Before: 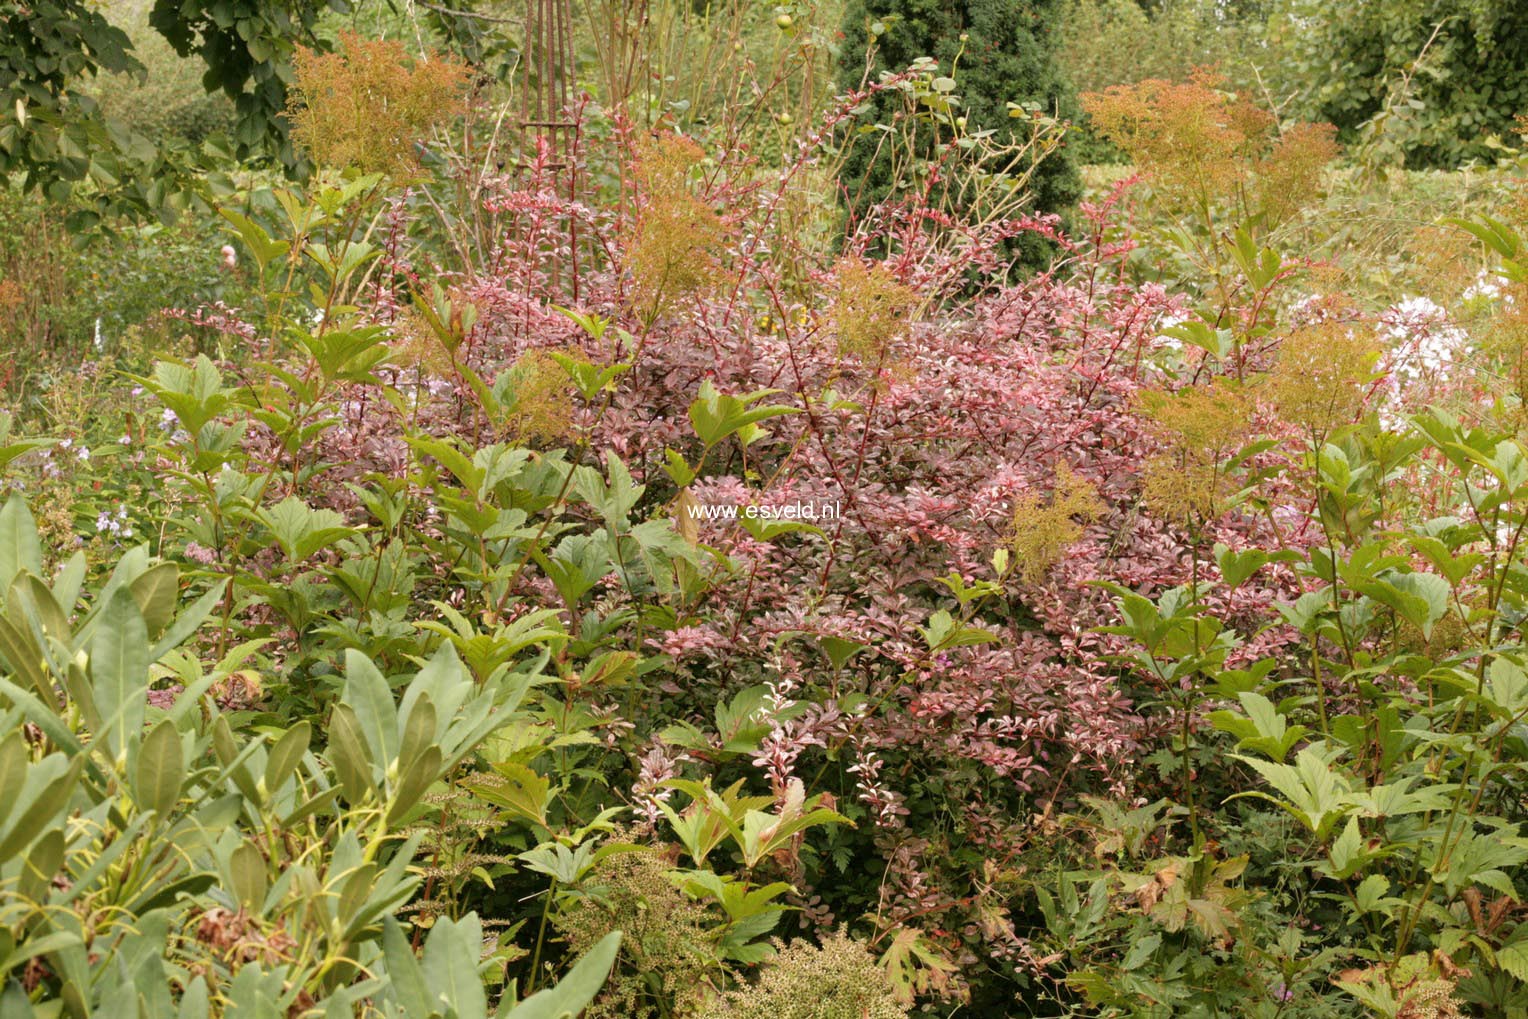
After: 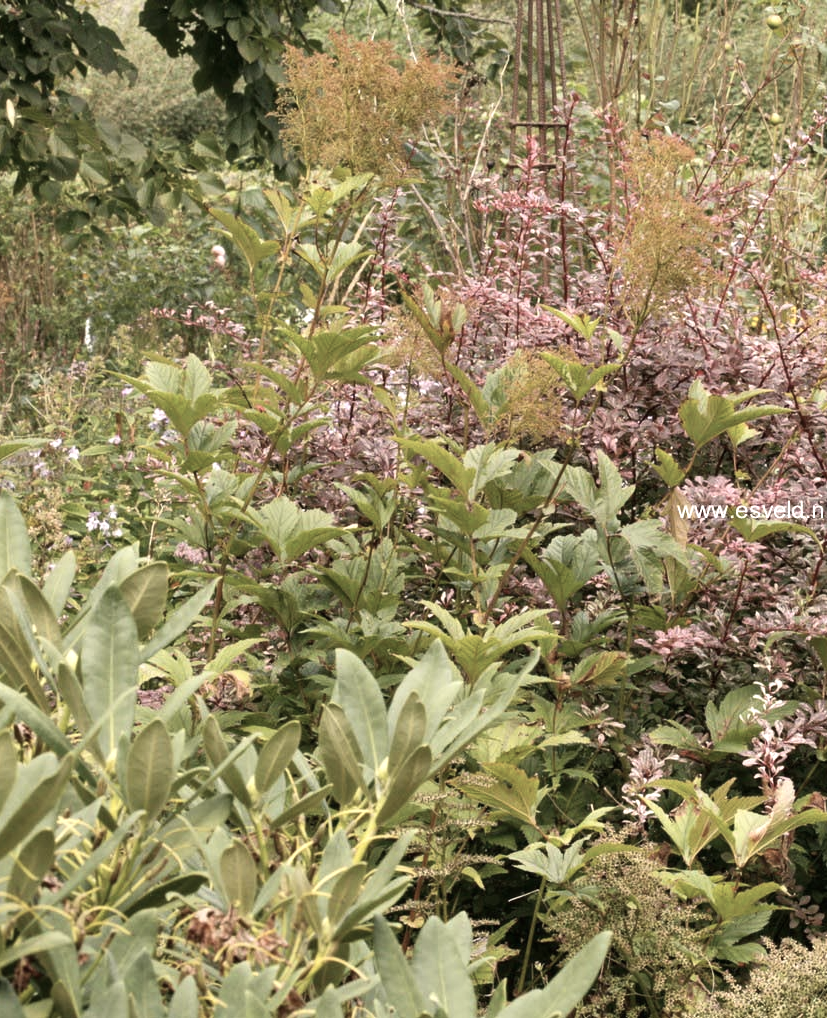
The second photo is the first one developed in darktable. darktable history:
color balance rgb: highlights gain › chroma 1.083%, highlights gain › hue 60.13°, perceptual saturation grading › global saturation 0.332%, perceptual brilliance grading › highlights 10.537%, perceptual brilliance grading › shadows -10.536%
contrast brightness saturation: contrast 0.101, saturation -0.352
crop: left 0.684%, right 45.145%, bottom 0.086%
